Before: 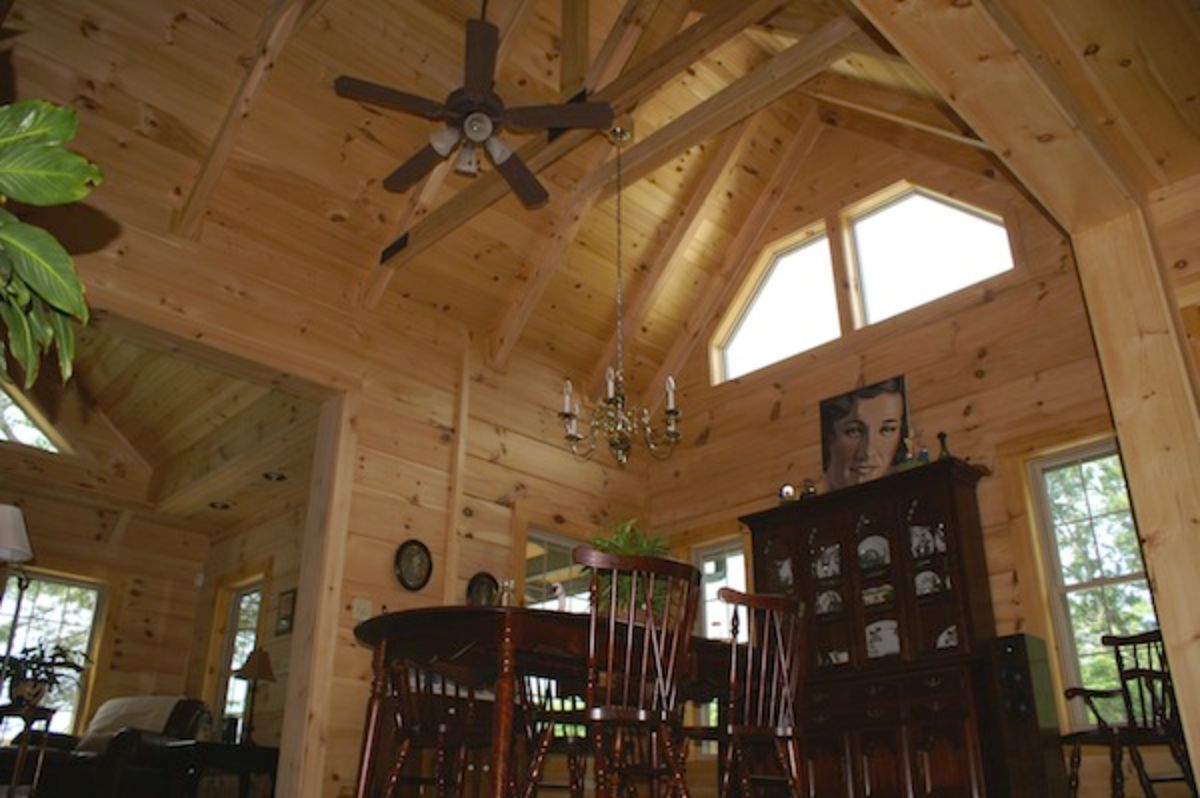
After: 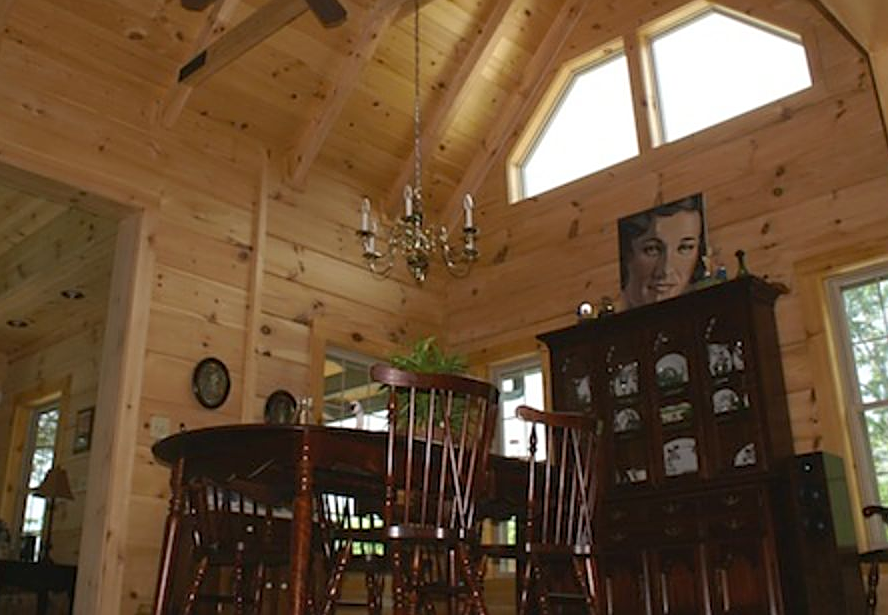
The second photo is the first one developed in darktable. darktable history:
crop: left 16.871%, top 22.857%, right 9.116%
sharpen: amount 0.575
